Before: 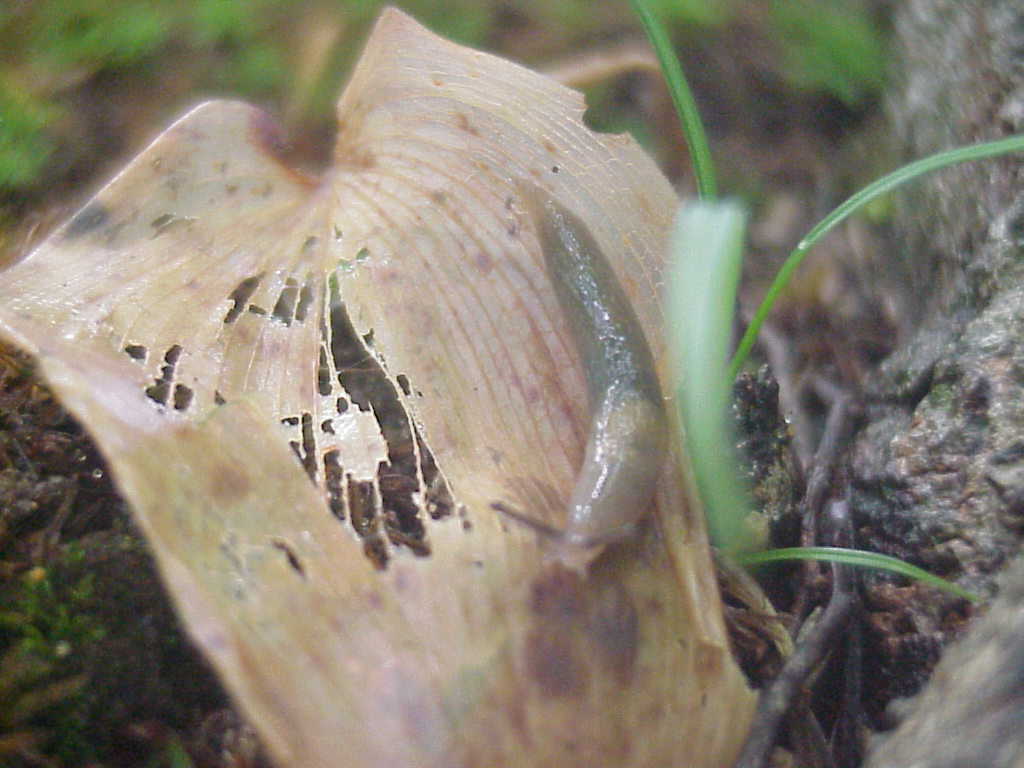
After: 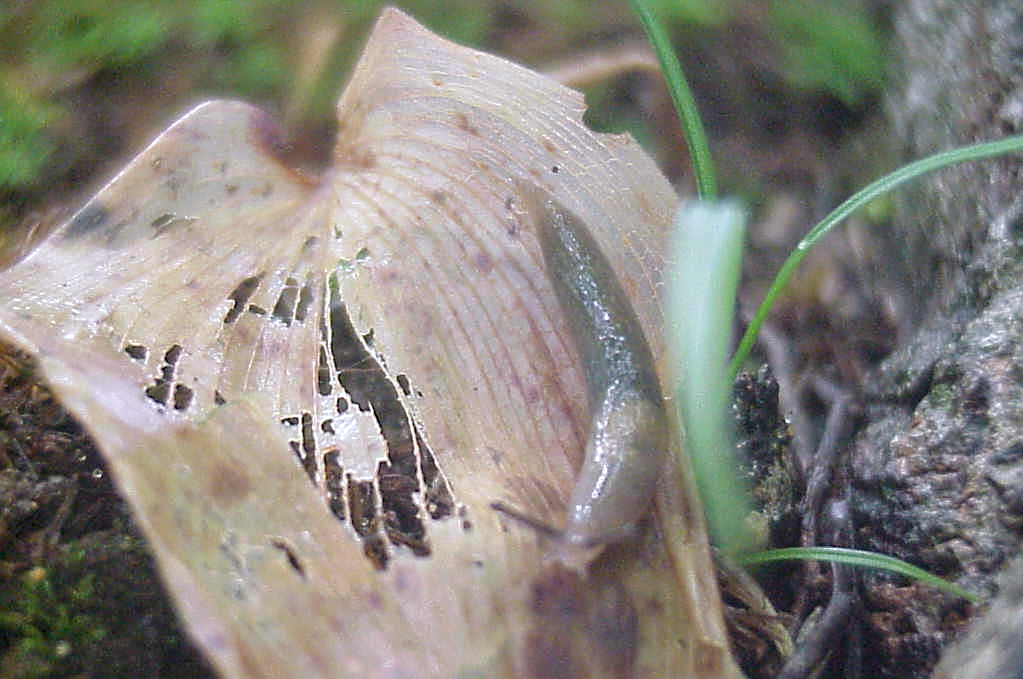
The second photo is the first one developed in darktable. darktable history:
sharpen: on, module defaults
local contrast: on, module defaults
crop and rotate: top 0%, bottom 11.49%
color calibration: illuminant as shot in camera, x 0.358, y 0.373, temperature 4628.91 K
